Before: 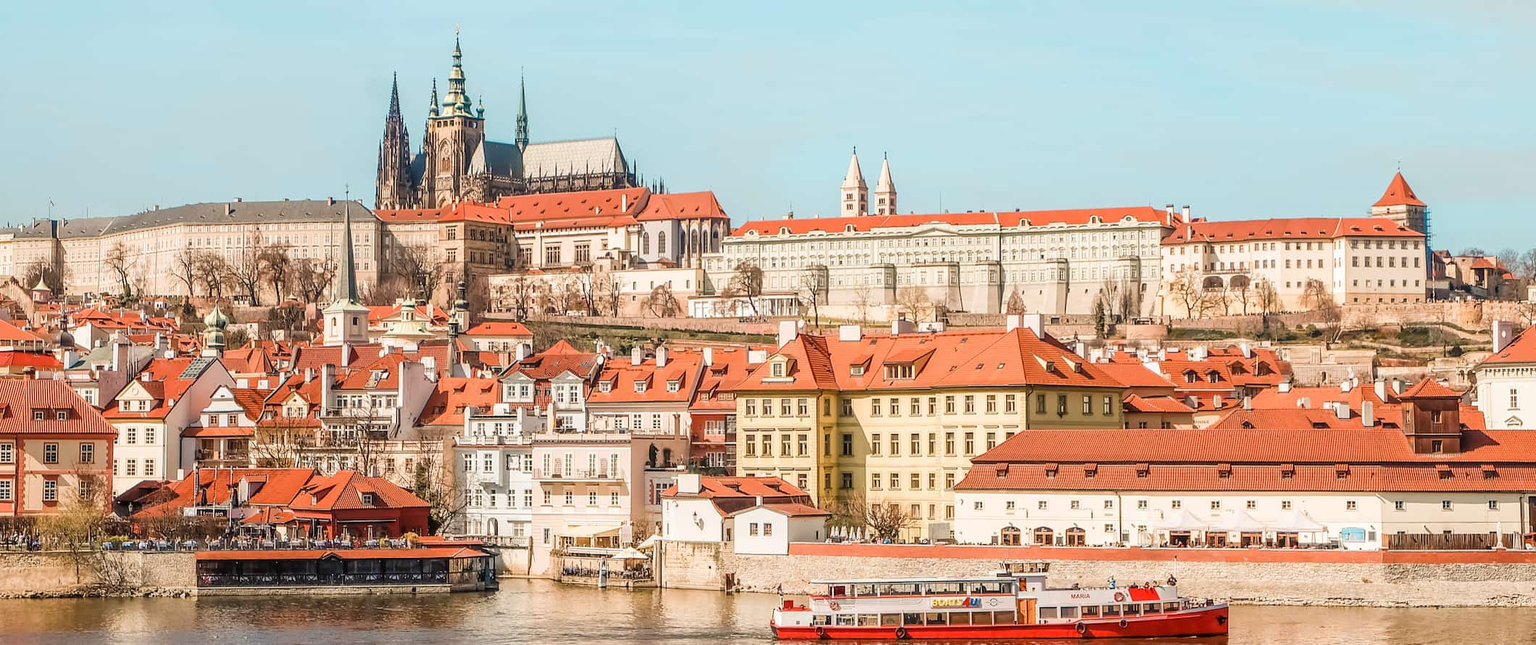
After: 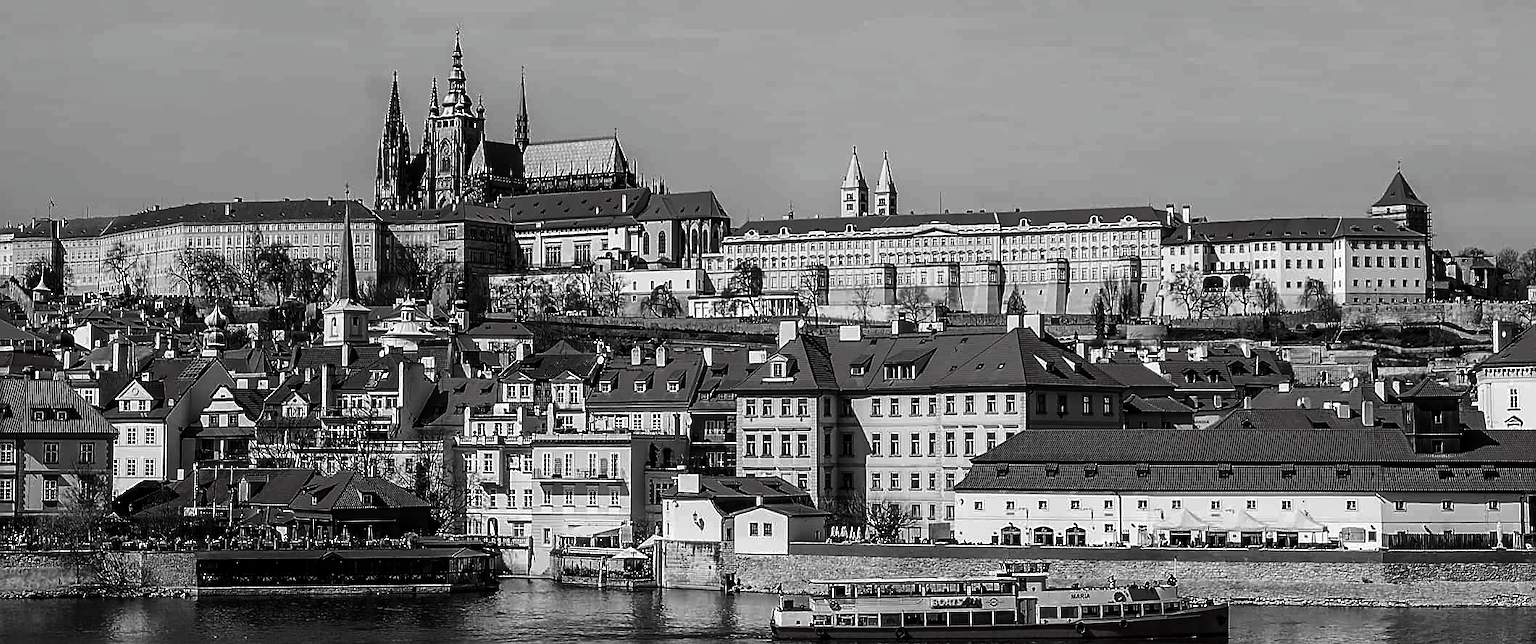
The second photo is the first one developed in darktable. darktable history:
sharpen: on, module defaults
contrast brightness saturation: contrast 0.021, brightness -0.999, saturation -0.988
